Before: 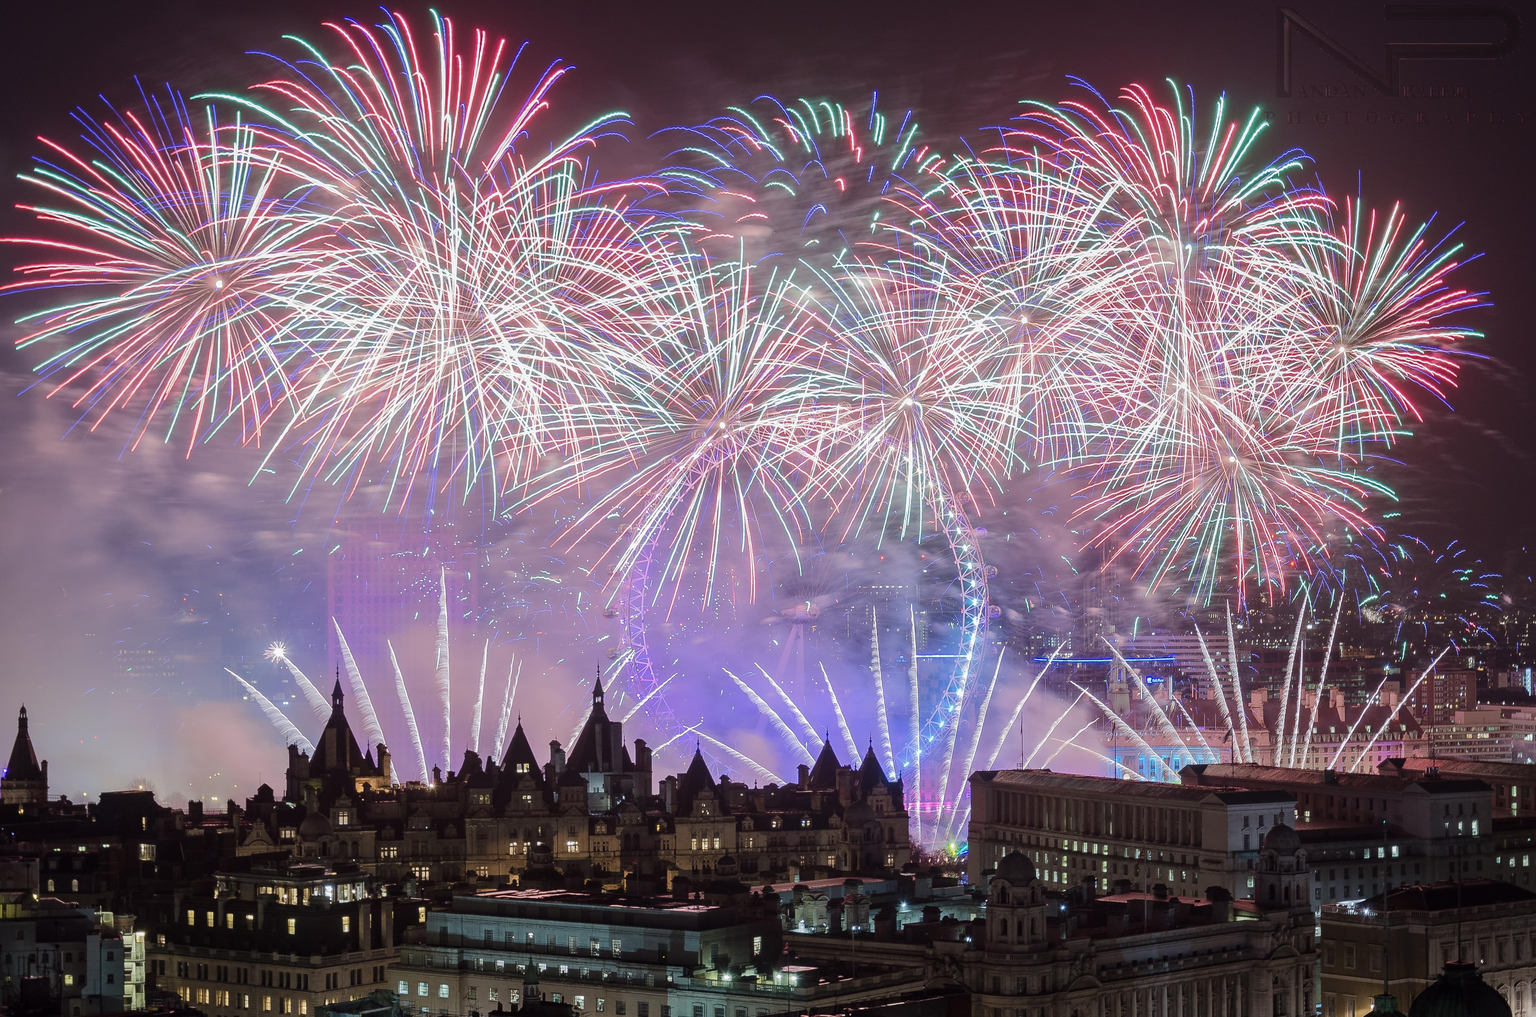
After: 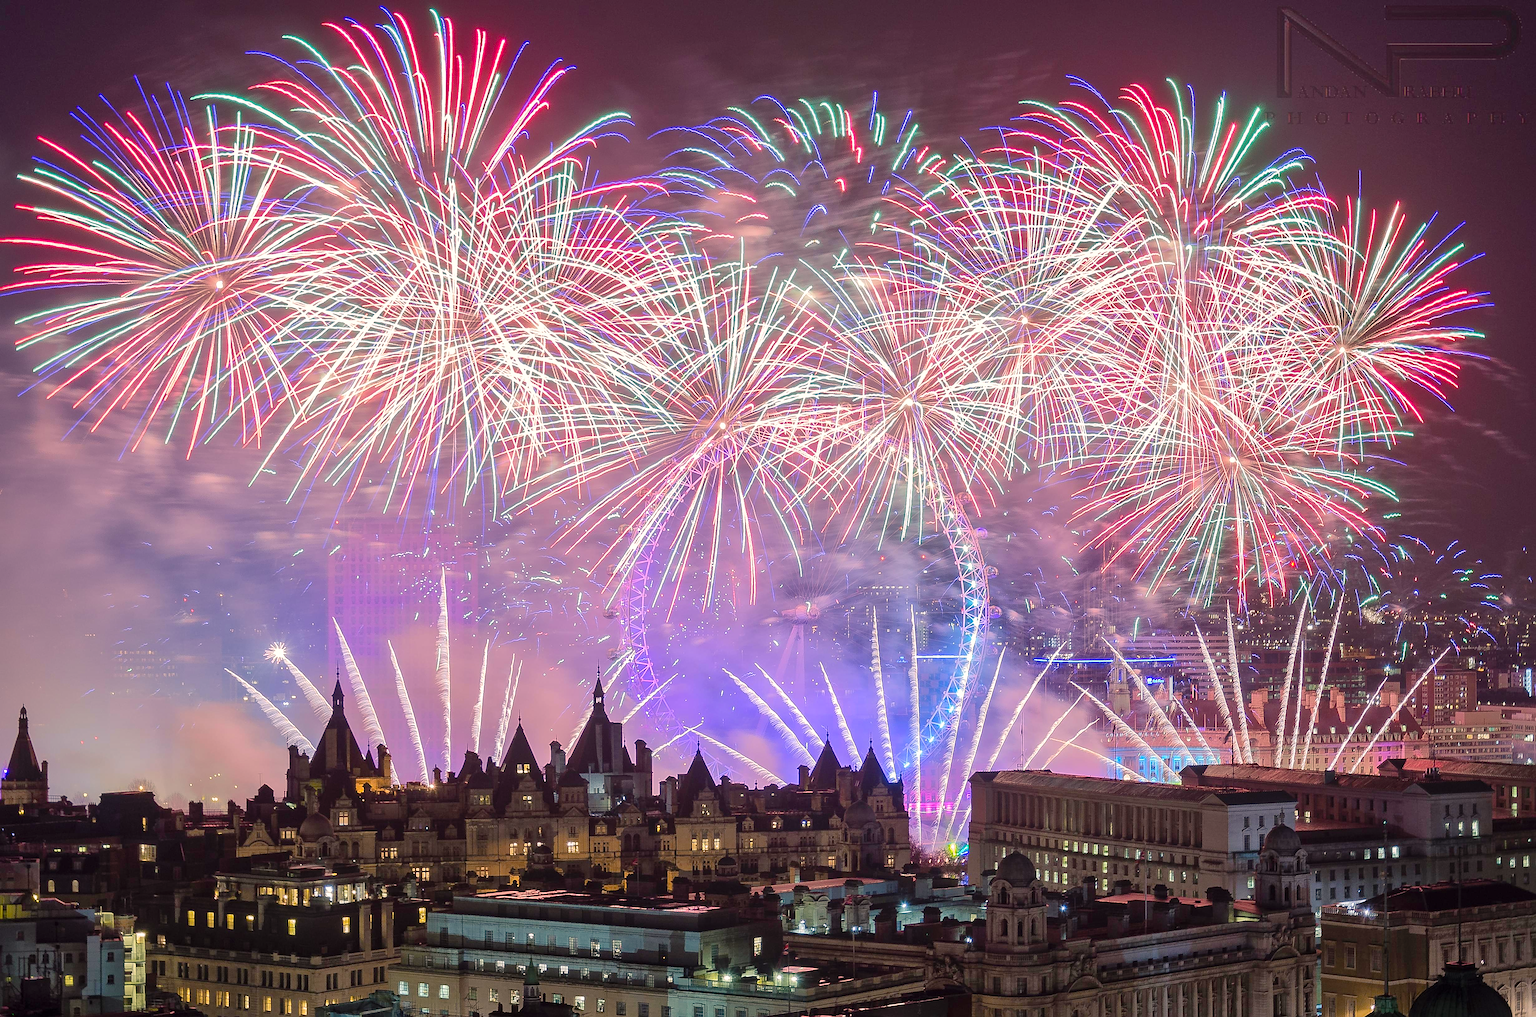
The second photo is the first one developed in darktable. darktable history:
sharpen: on, module defaults
color balance rgb: highlights gain › chroma 2.936%, highlights gain › hue 60.52°, perceptual saturation grading › global saturation 35.204%
tone equalizer: -8 EV -0.456 EV, -7 EV -0.355 EV, -6 EV -0.325 EV, -5 EV -0.254 EV, -3 EV 0.208 EV, -2 EV 0.313 EV, -1 EV 0.381 EV, +0 EV 0.43 EV, smoothing diameter 24.8%, edges refinement/feathering 14.11, preserve details guided filter
shadows and highlights: on, module defaults
